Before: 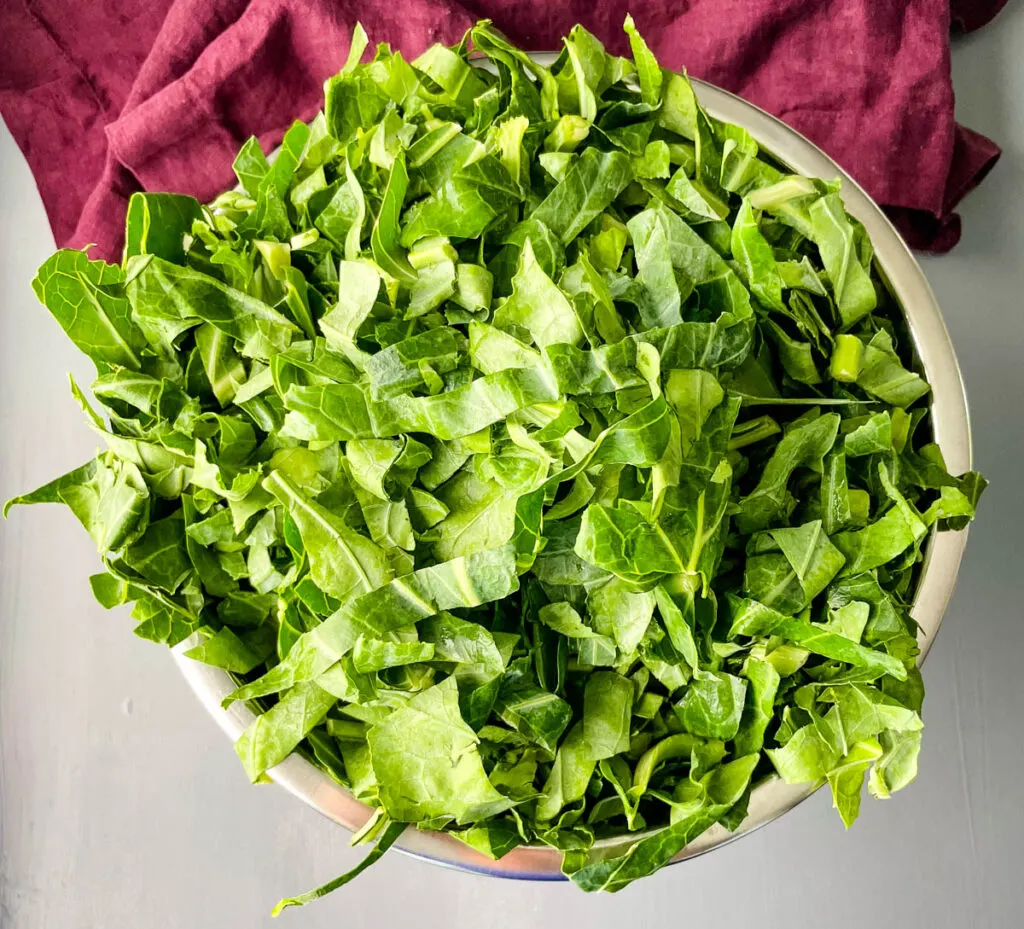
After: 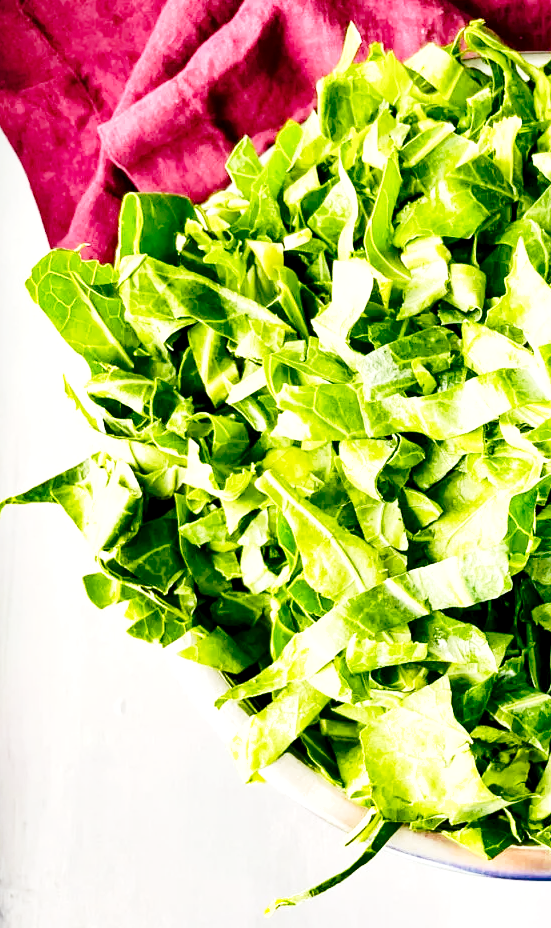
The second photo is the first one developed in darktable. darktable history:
shadows and highlights: shadows 12.88, white point adjustment 1.1, soften with gaussian
base curve: curves: ch0 [(0, 0) (0.028, 0.03) (0.105, 0.232) (0.387, 0.748) (0.754, 0.968) (1, 1)], preserve colors none
exposure: black level correction 0.007, exposure 0.156 EV, compensate highlight preservation false
crop: left 0.713%, right 45.44%, bottom 0.082%
